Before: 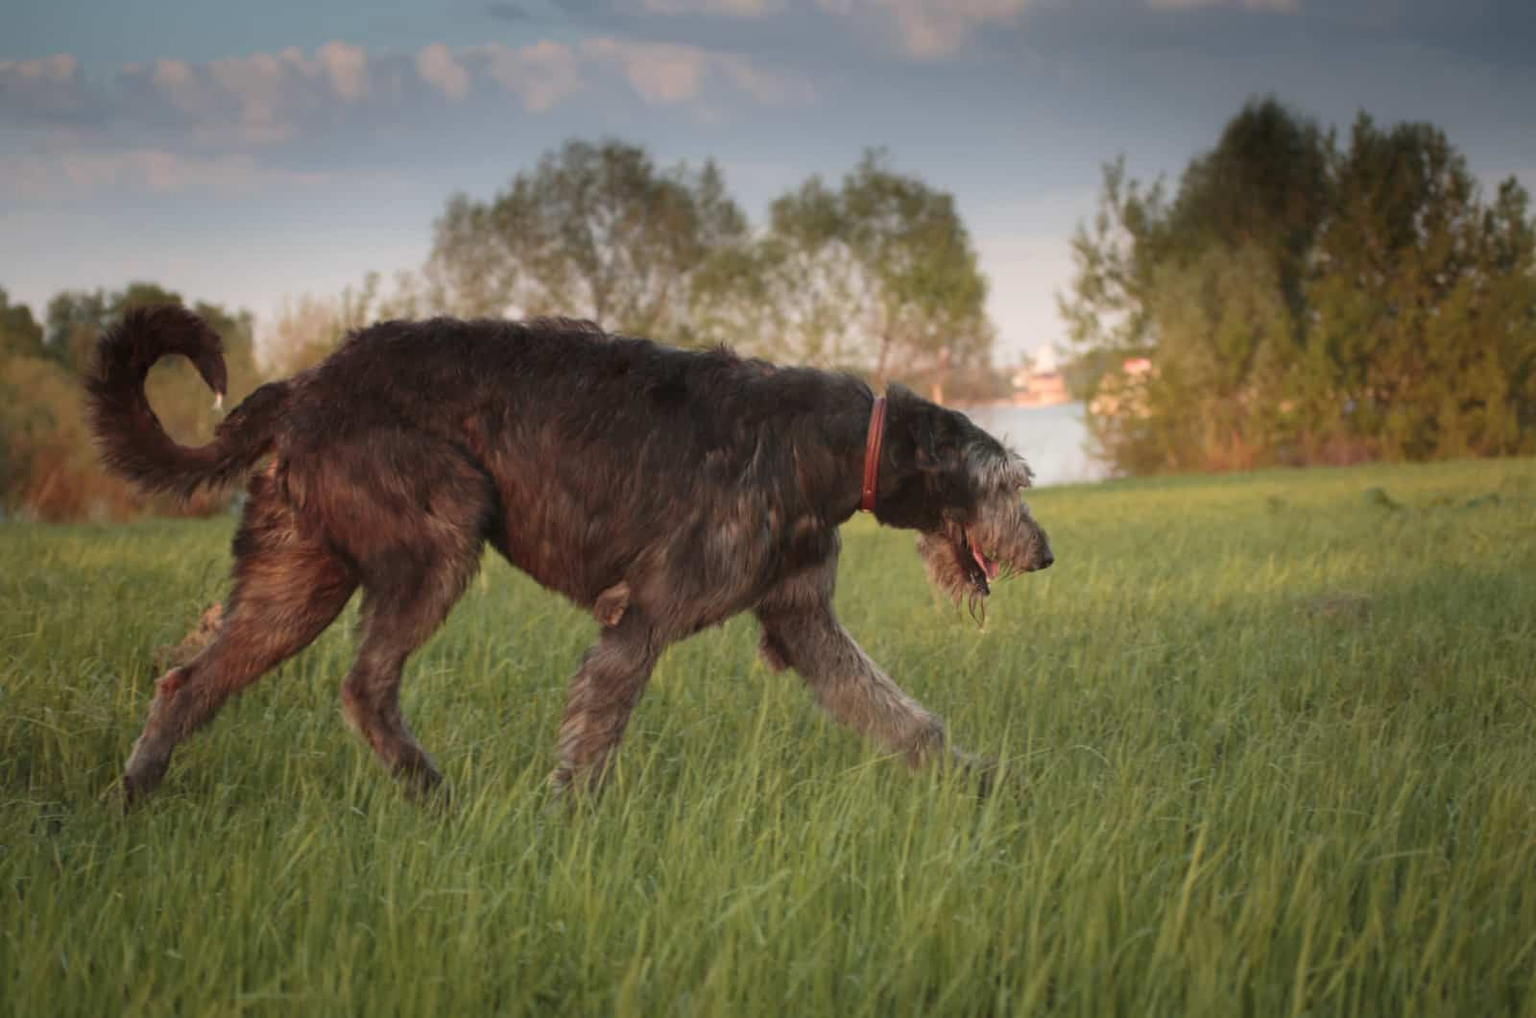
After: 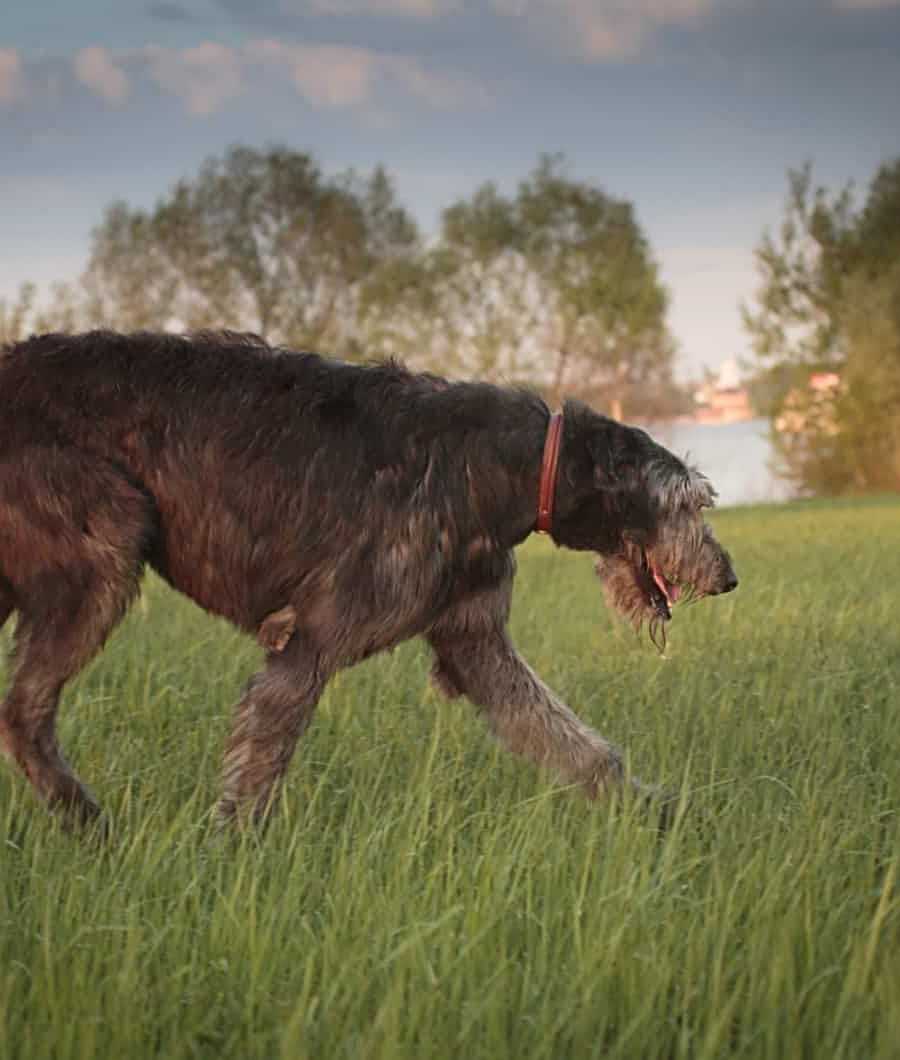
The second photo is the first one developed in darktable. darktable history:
crop and rotate: left 22.516%, right 21.234%
sharpen: radius 2.767
